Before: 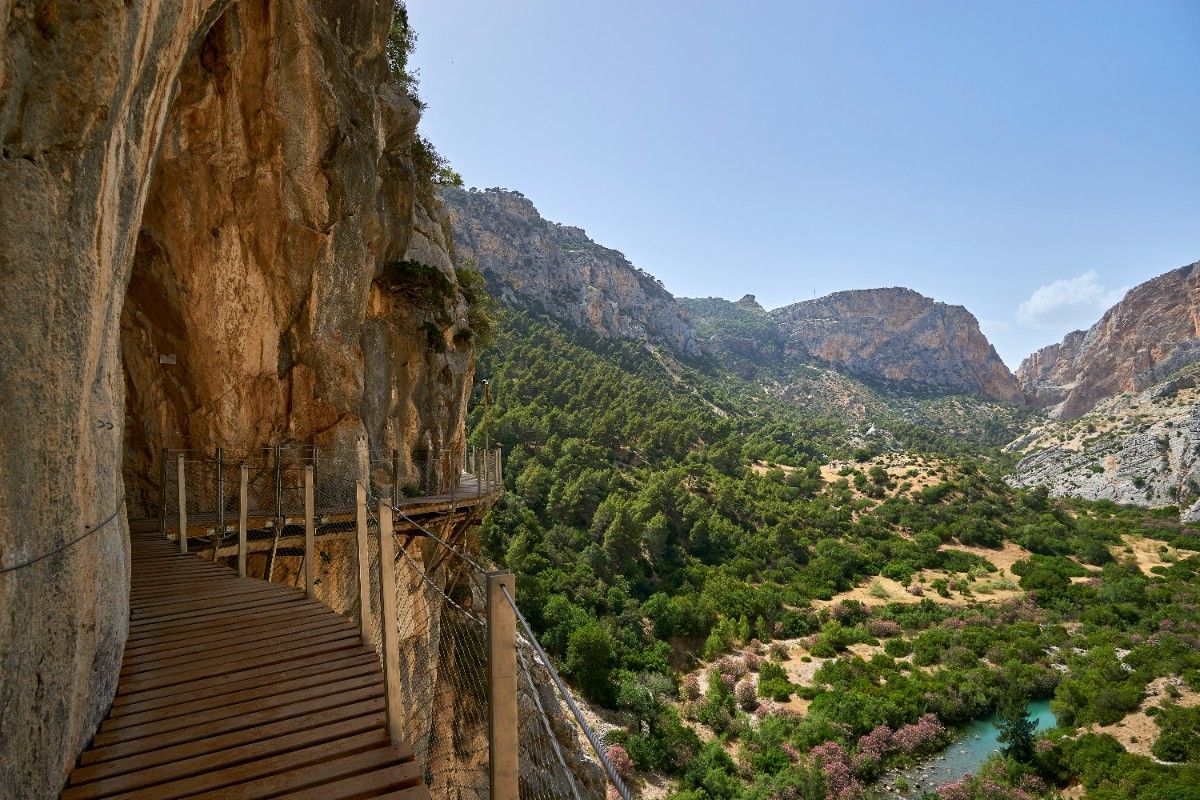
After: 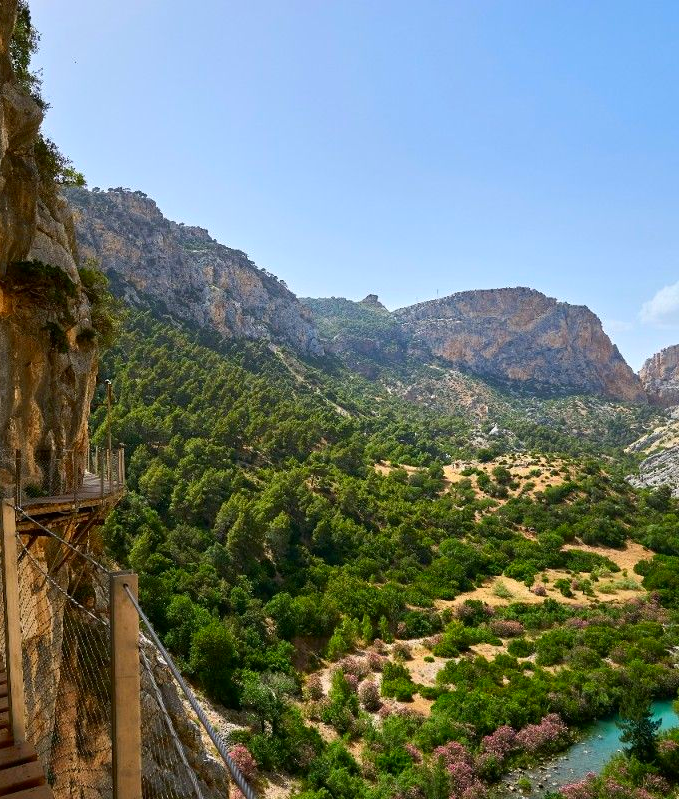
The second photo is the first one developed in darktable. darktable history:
contrast brightness saturation: contrast 0.09, saturation 0.28
crop: left 31.458%, top 0%, right 11.876%
